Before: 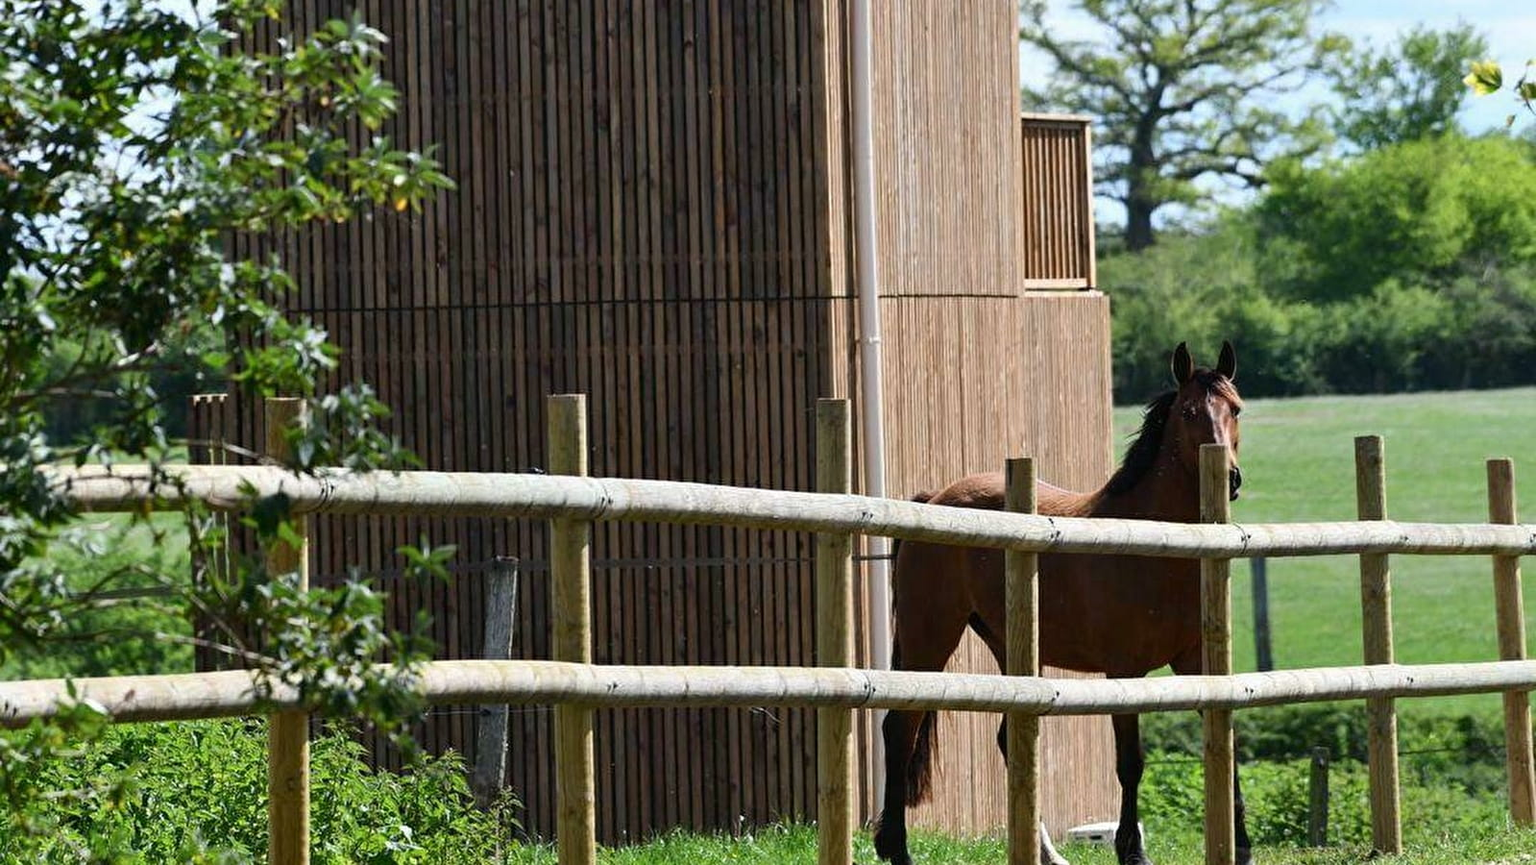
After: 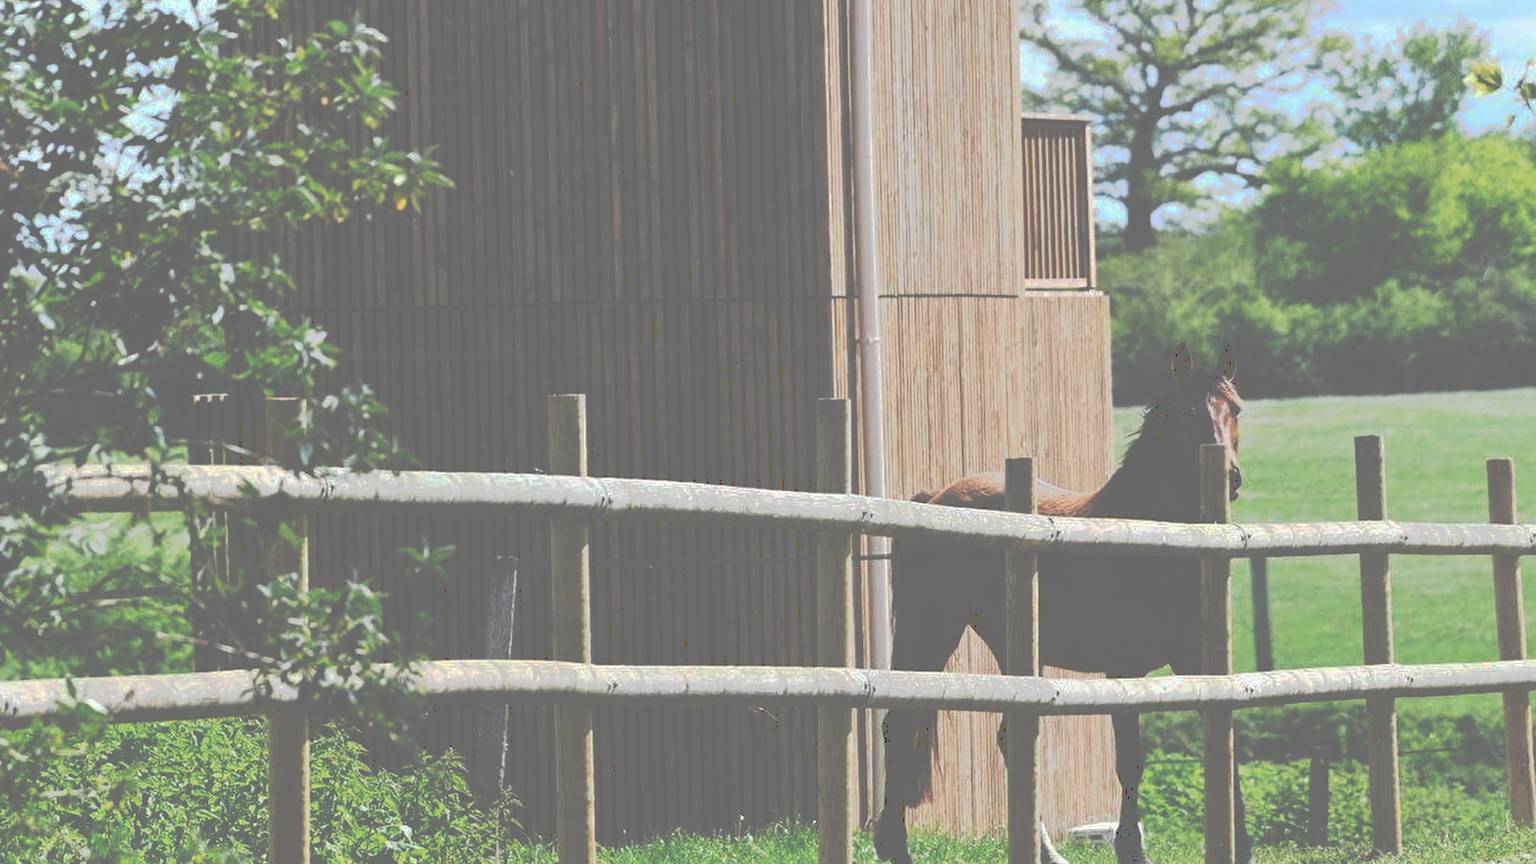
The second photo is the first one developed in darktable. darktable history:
tone curve: curves: ch0 [(0, 0) (0.003, 0.437) (0.011, 0.438) (0.025, 0.441) (0.044, 0.441) (0.069, 0.441) (0.1, 0.444) (0.136, 0.447) (0.177, 0.452) (0.224, 0.457) (0.277, 0.466) (0.335, 0.485) (0.399, 0.514) (0.468, 0.558) (0.543, 0.616) (0.623, 0.686) (0.709, 0.76) (0.801, 0.803) (0.898, 0.825) (1, 1)], preserve colors none
